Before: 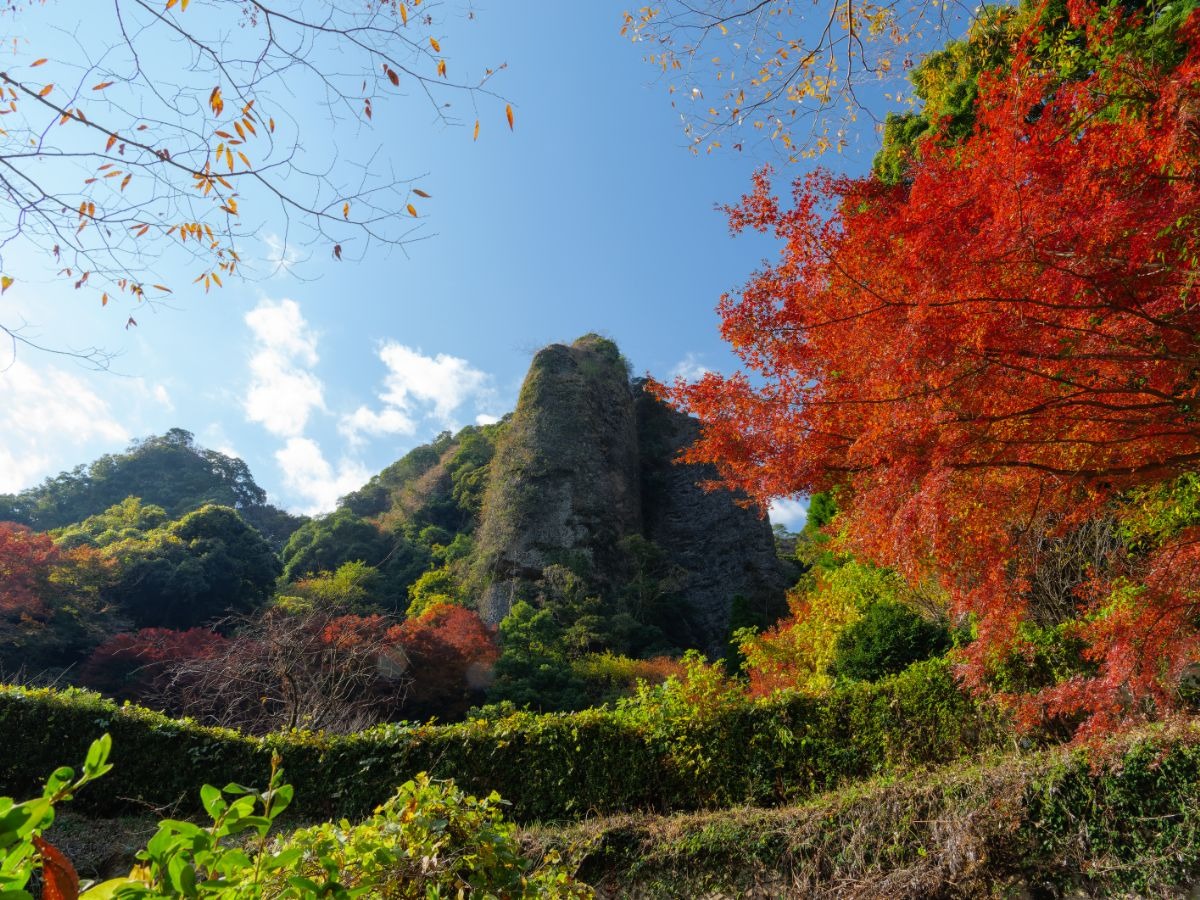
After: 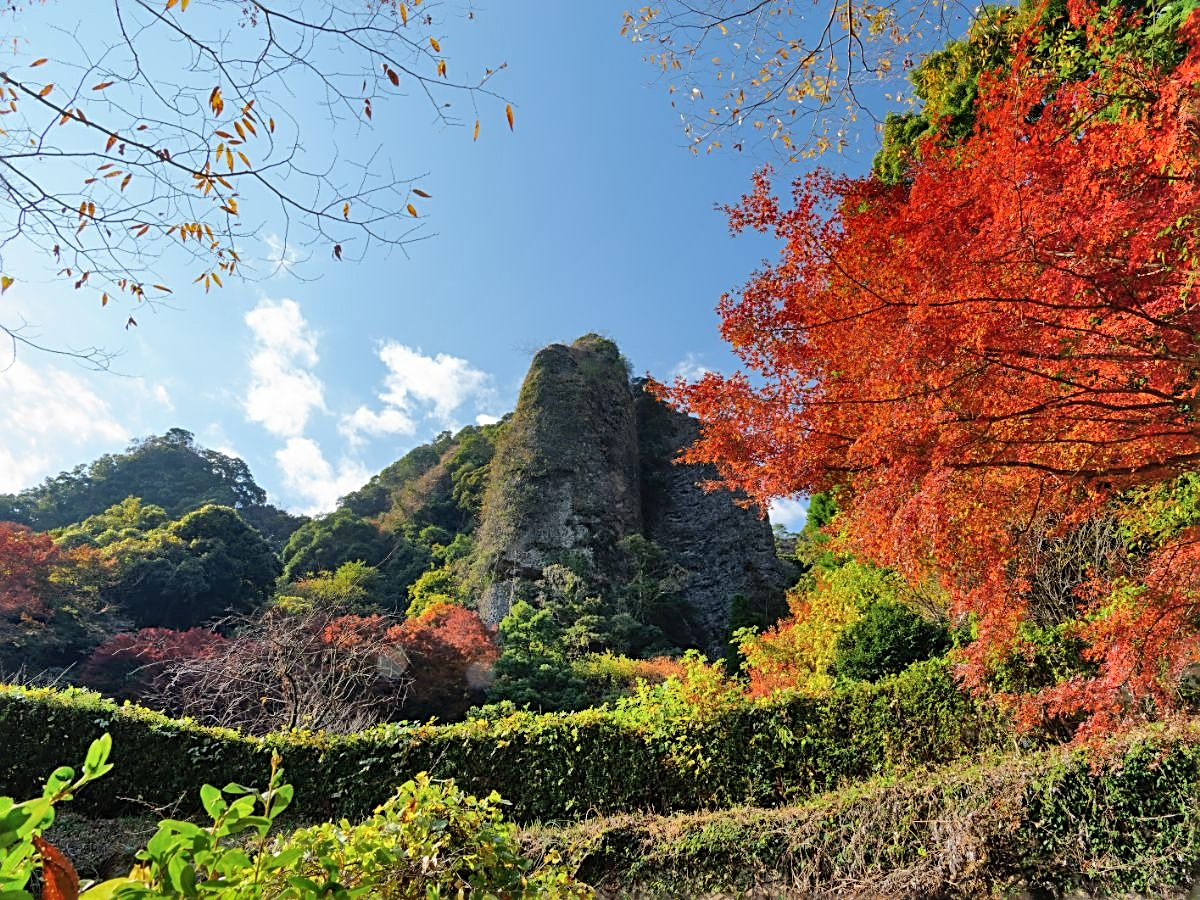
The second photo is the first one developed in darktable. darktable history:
sharpen: radius 2.602, amount 0.695
shadows and highlights: shadows 75.54, highlights -26.05, soften with gaussian
